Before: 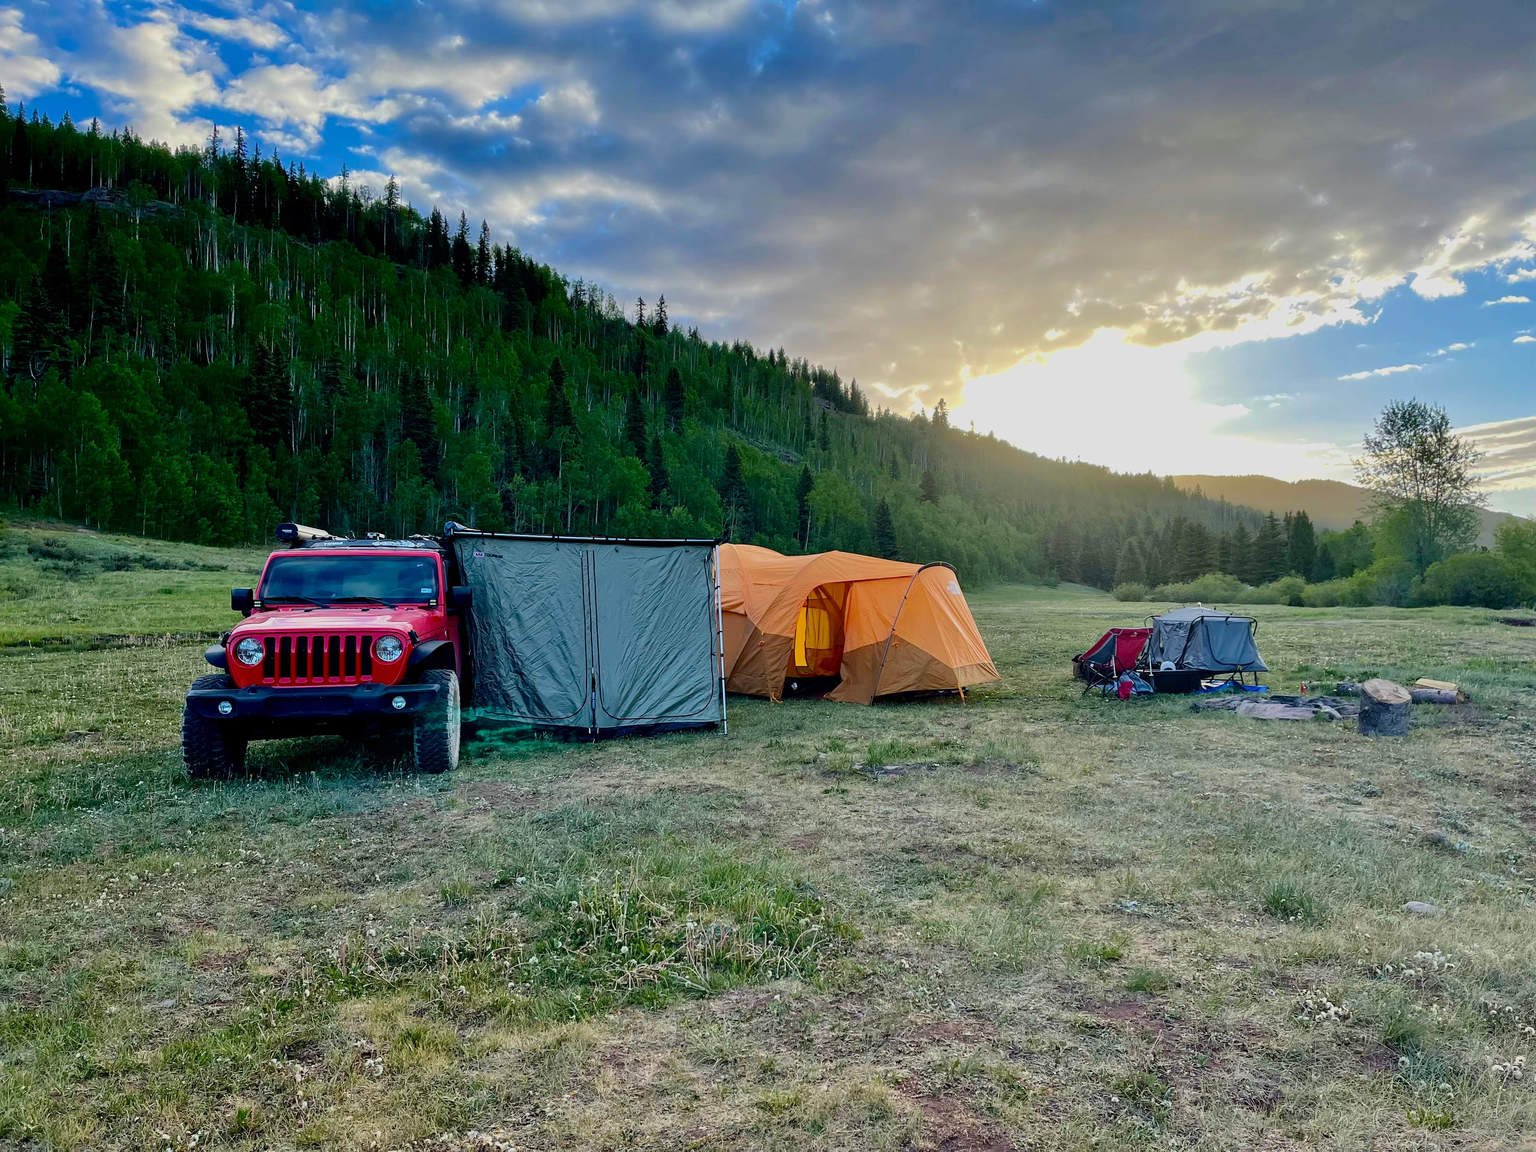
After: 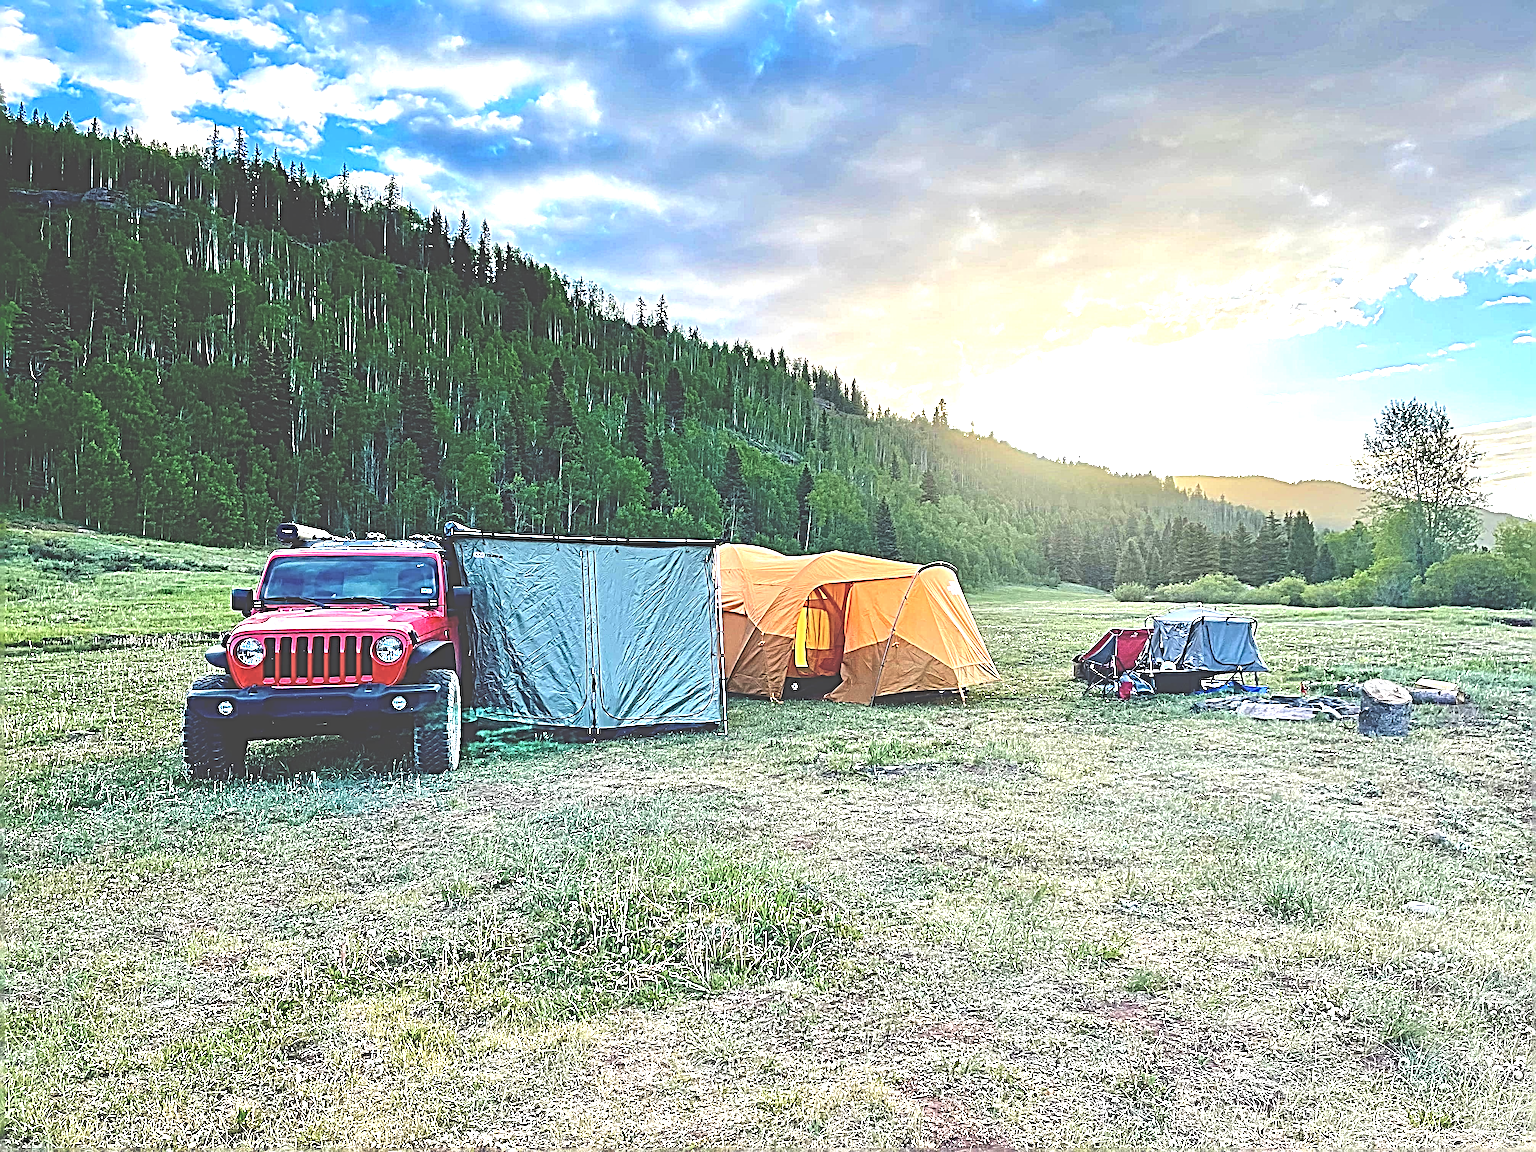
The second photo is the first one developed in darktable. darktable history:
sharpen: radius 6.253, amount 1.803, threshold 0.188
exposure: black level correction -0.024, exposure 1.397 EV, compensate highlight preservation false
local contrast: mode bilateral grid, contrast 16, coarseness 35, detail 105%, midtone range 0.2
